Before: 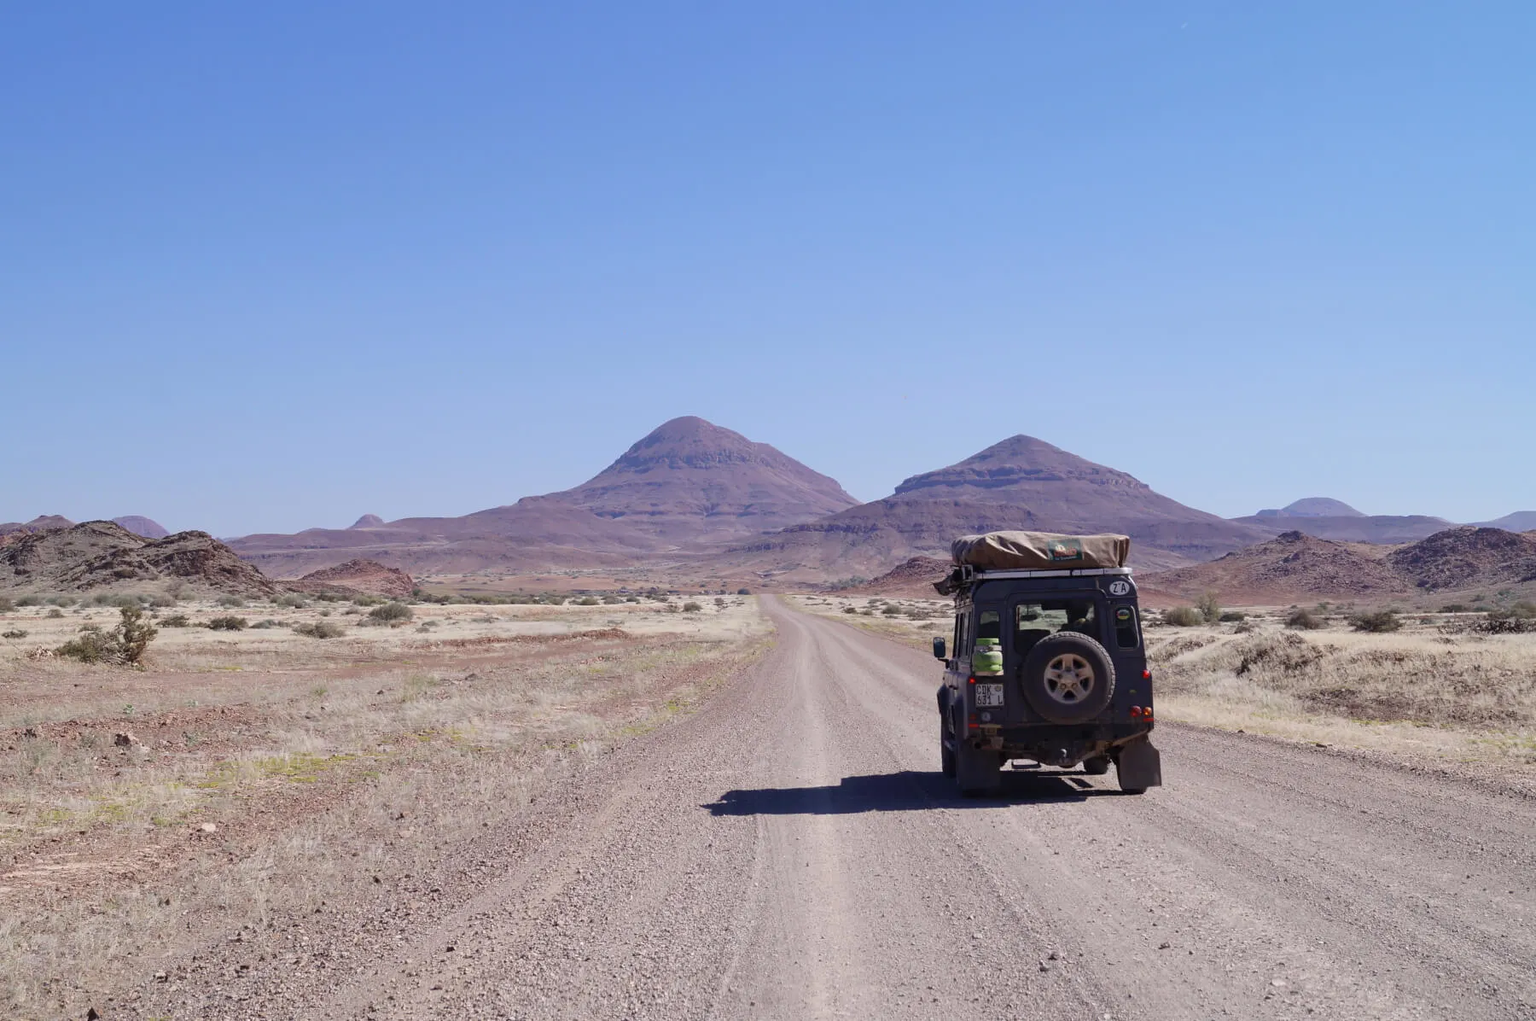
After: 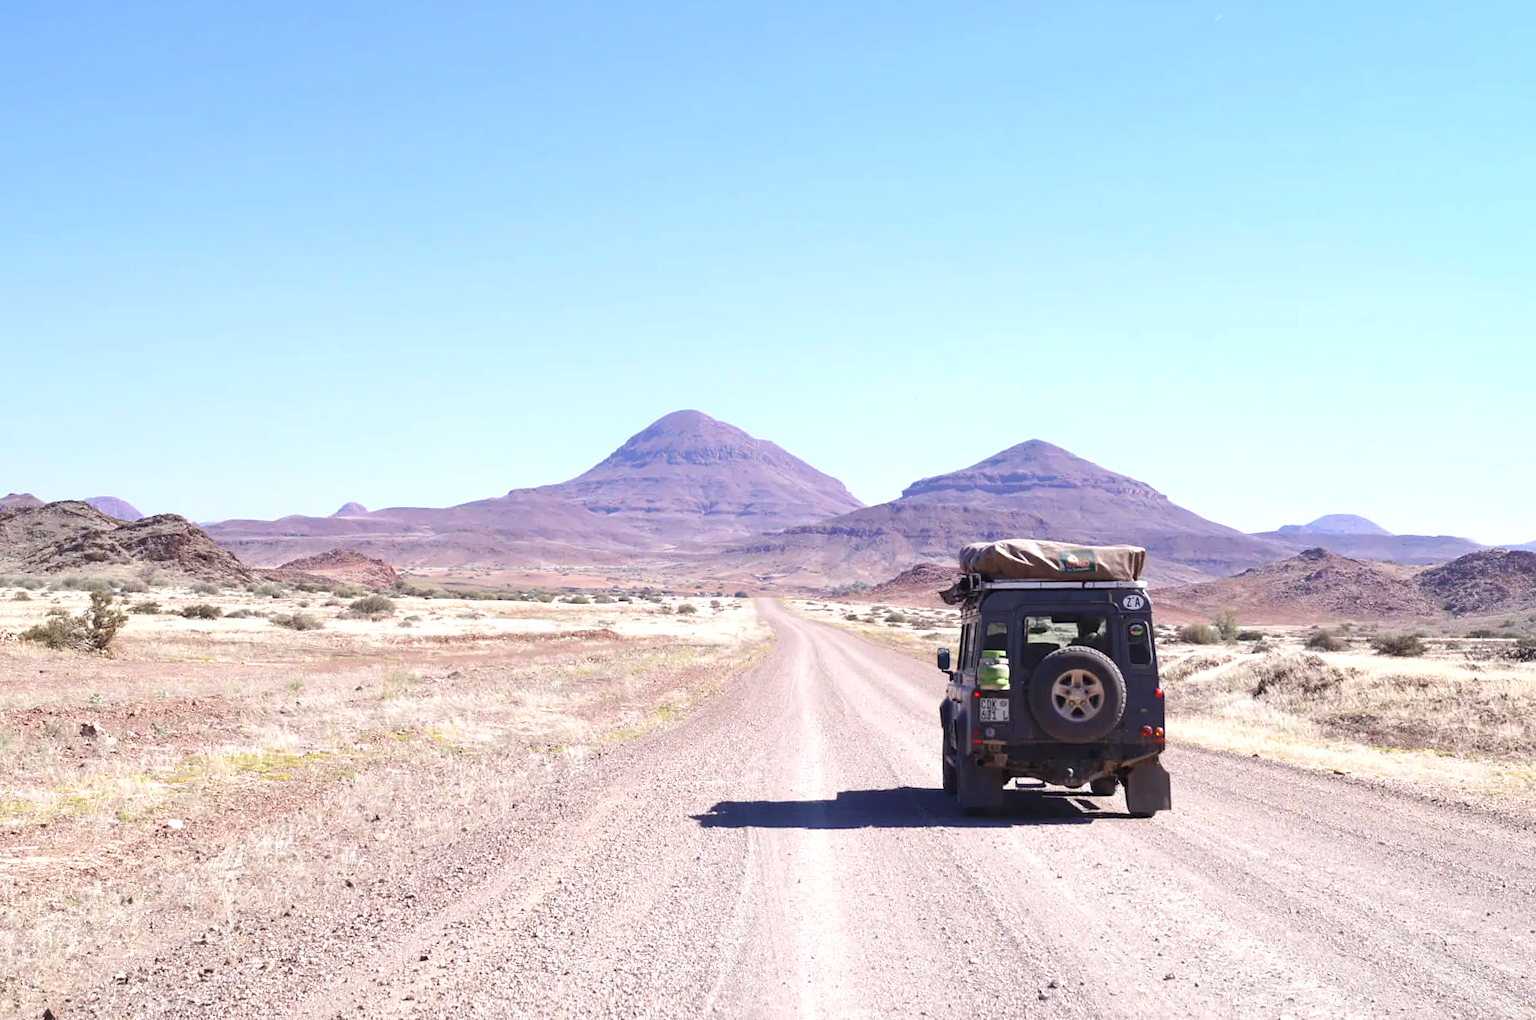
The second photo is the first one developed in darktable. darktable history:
exposure: black level correction 0, exposure 1 EV, compensate exposure bias true, compensate highlight preservation false
crop and rotate: angle -1.69°
